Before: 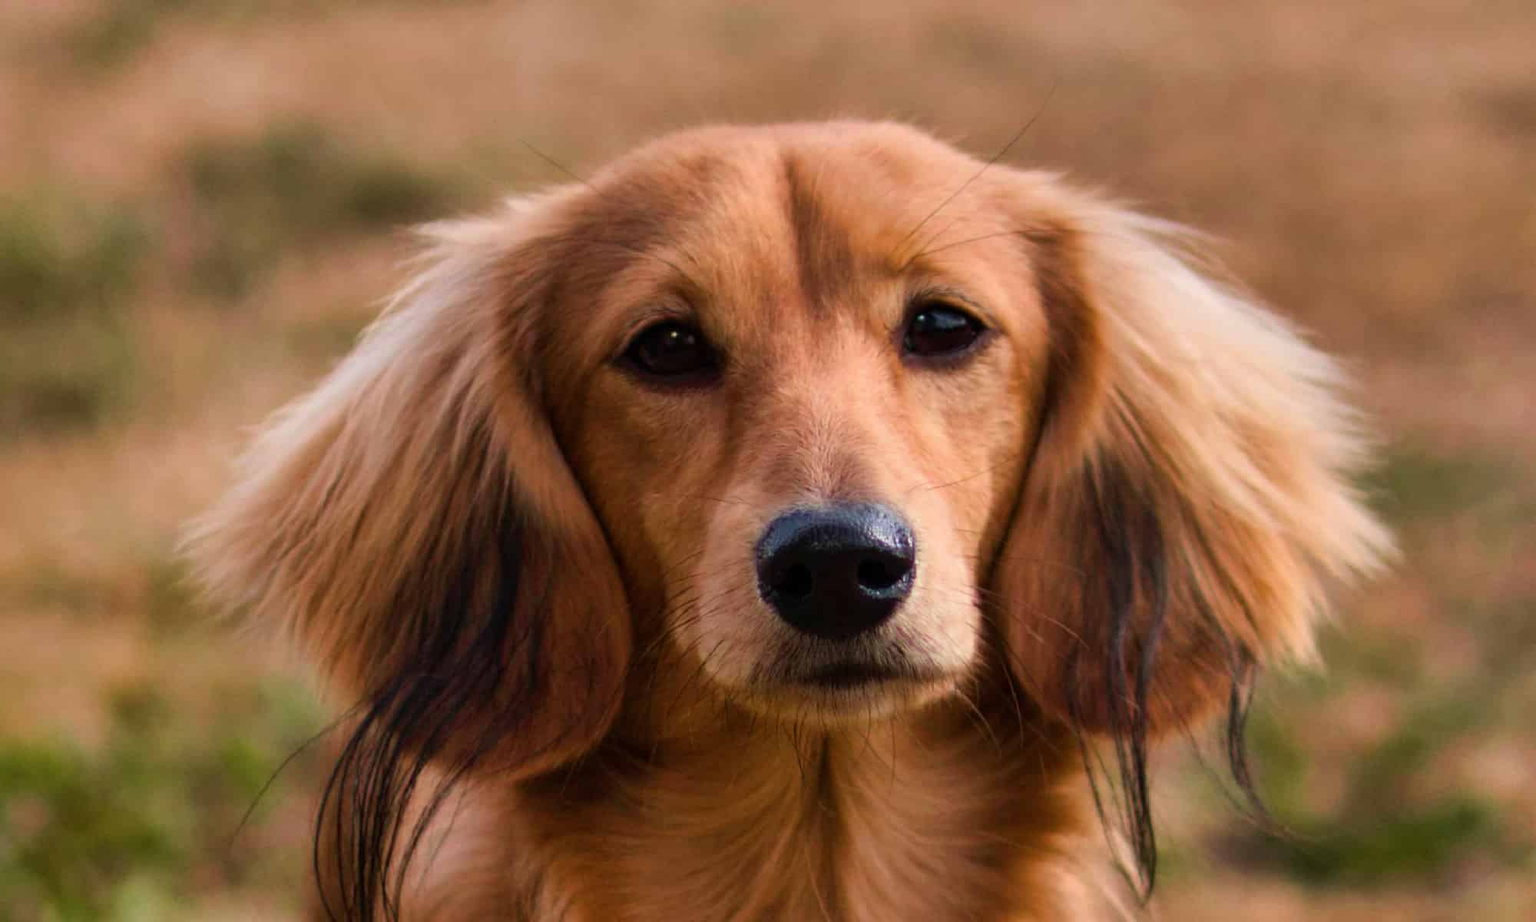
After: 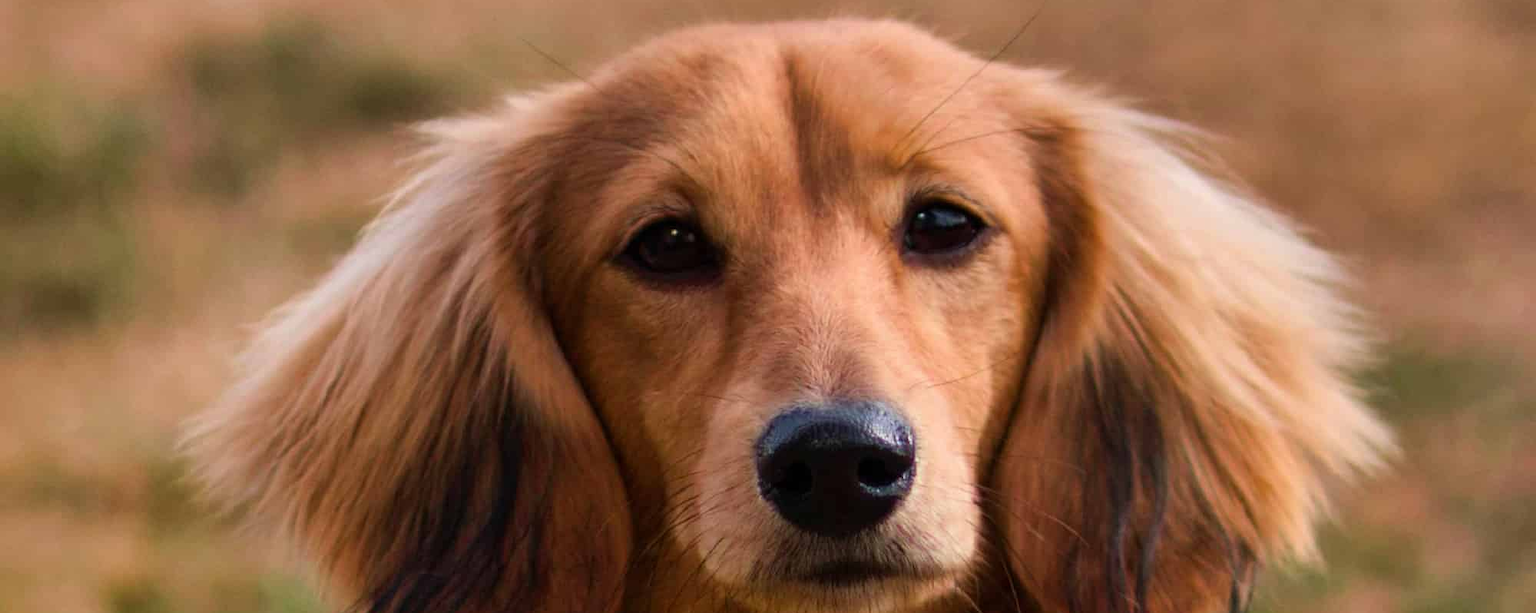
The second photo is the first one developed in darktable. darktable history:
crop: top 11.157%, bottom 22.209%
